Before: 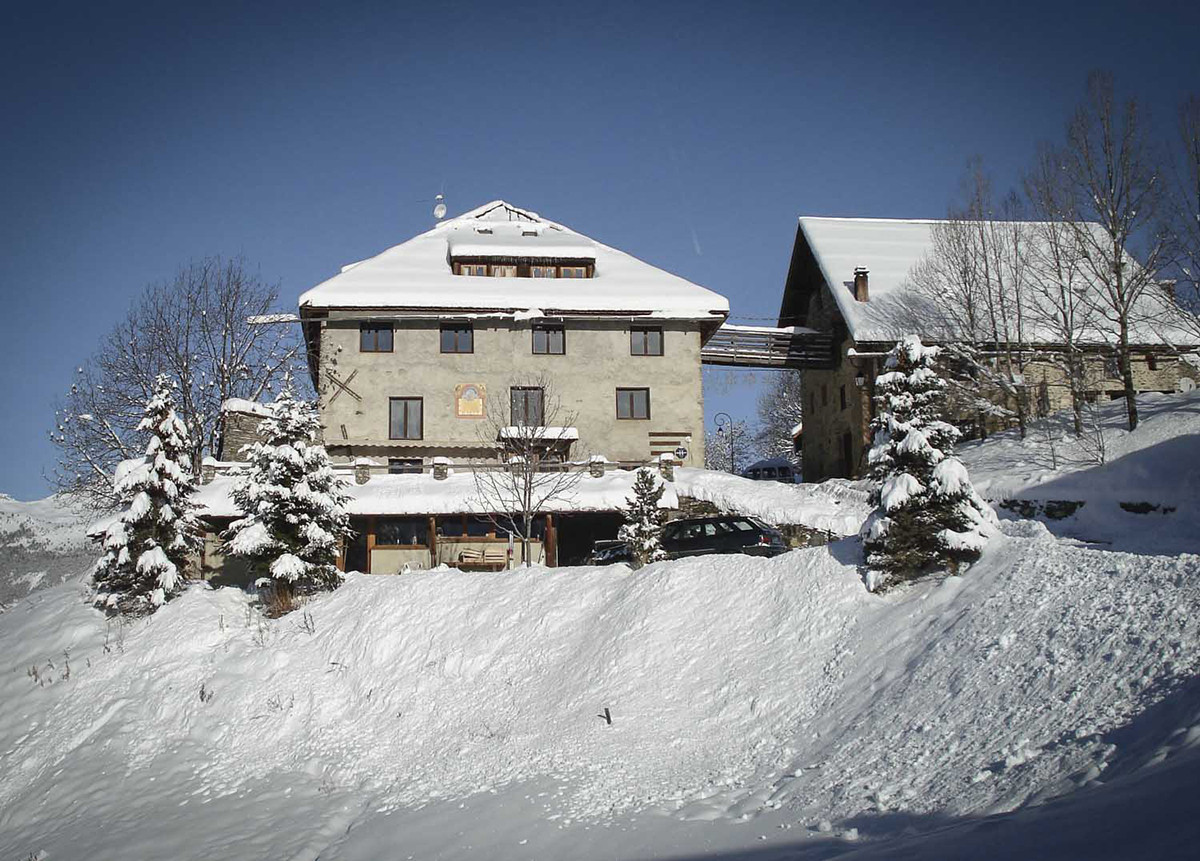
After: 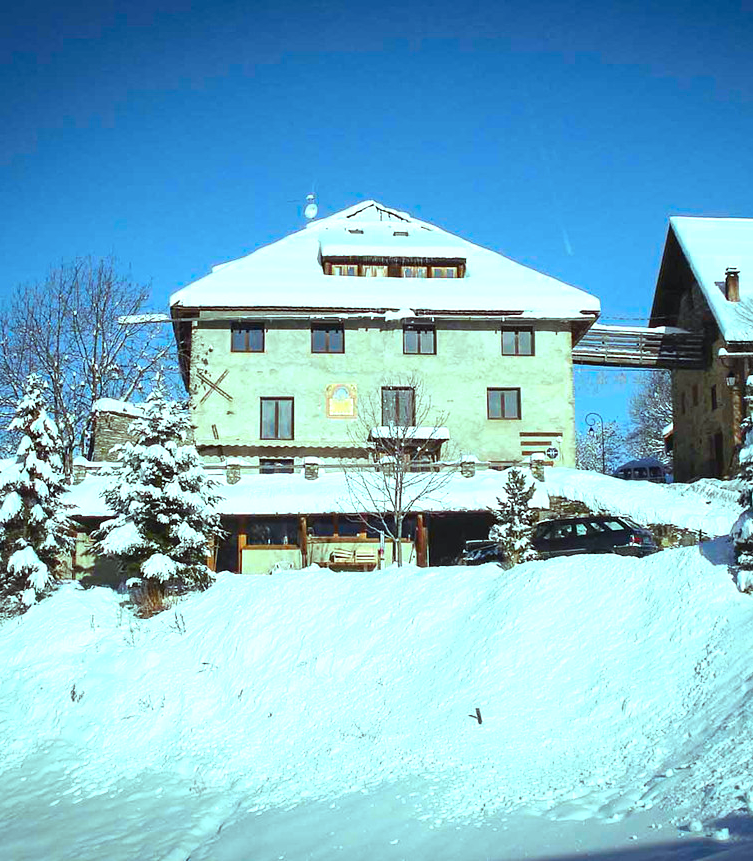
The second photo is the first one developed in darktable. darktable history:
exposure: exposure 0.504 EV, compensate highlight preservation false
crop: left 10.762%, right 26.471%
contrast brightness saturation: contrast 0.087, saturation 0.272
color balance rgb: shadows lift › chroma 1.831%, shadows lift › hue 263.54°, highlights gain › chroma 4.087%, highlights gain › hue 200.45°, perceptual saturation grading › global saturation 14.878%, perceptual brilliance grading › global brilliance 9.397%
